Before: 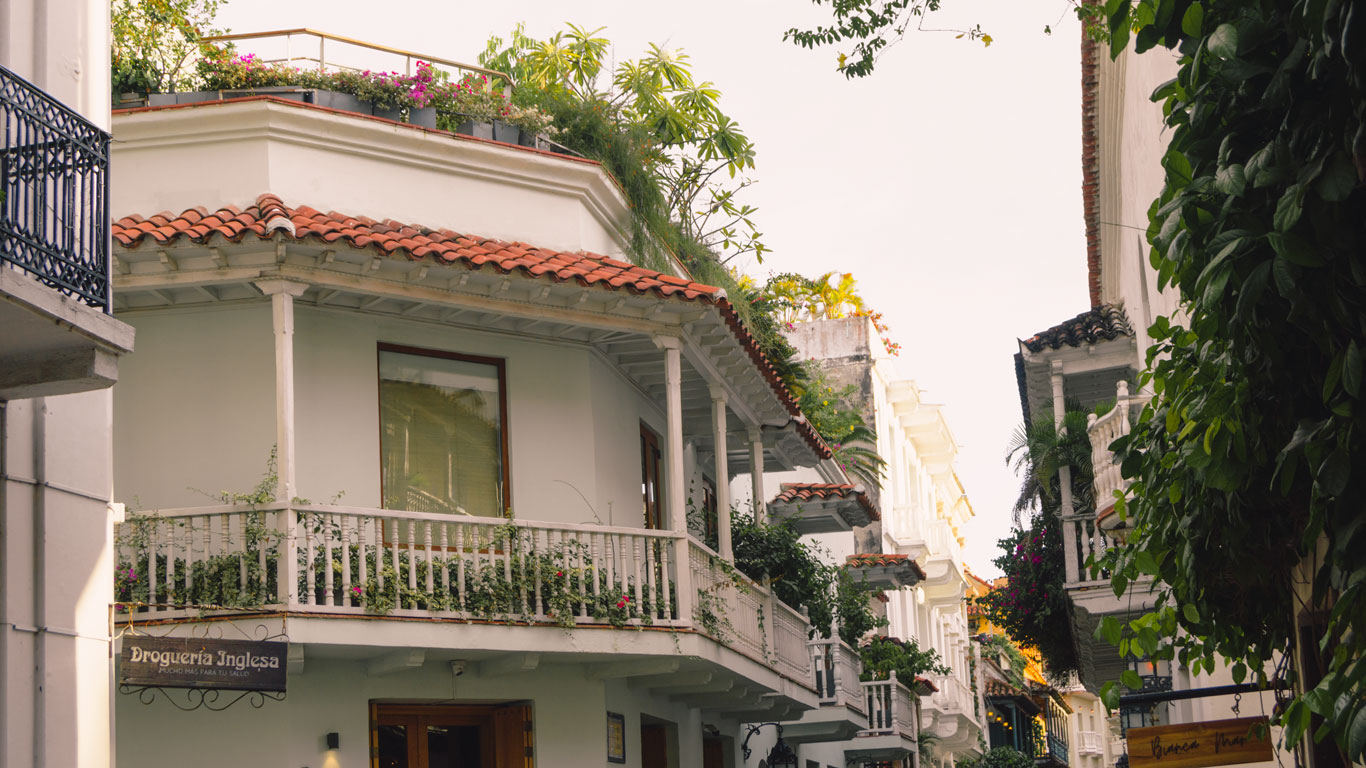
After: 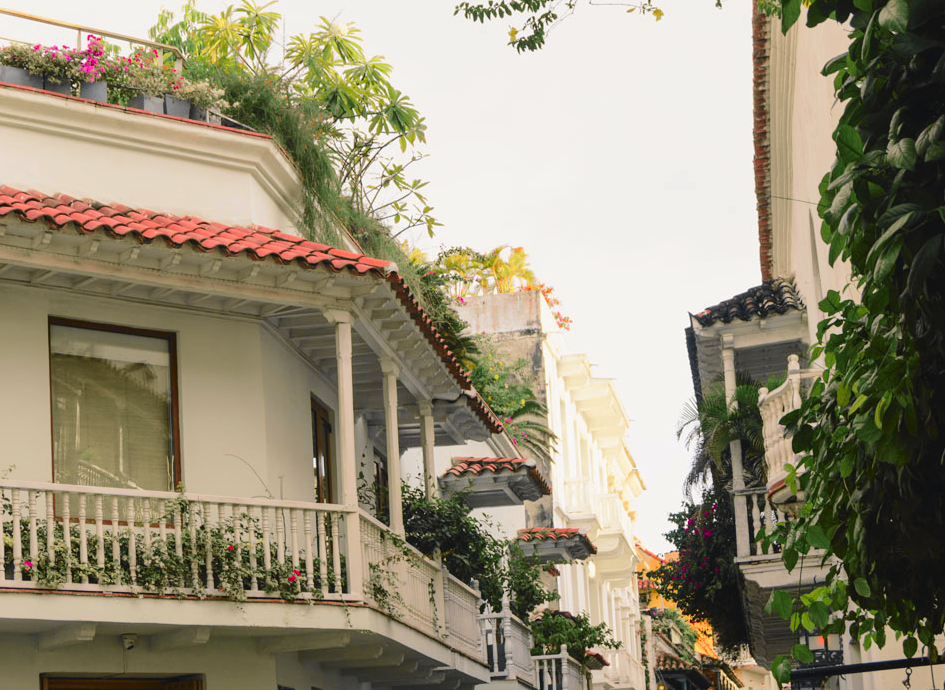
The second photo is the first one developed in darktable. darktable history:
crop and rotate: left 24.154%, top 3.392%, right 6.616%, bottom 6.706%
tone curve: curves: ch0 [(0, 0.023) (0.037, 0.04) (0.131, 0.128) (0.304, 0.331) (0.504, 0.584) (0.616, 0.687) (0.704, 0.764) (0.808, 0.823) (1, 1)]; ch1 [(0, 0) (0.301, 0.3) (0.477, 0.472) (0.493, 0.497) (0.508, 0.501) (0.544, 0.541) (0.563, 0.565) (0.626, 0.66) (0.721, 0.776) (1, 1)]; ch2 [(0, 0) (0.249, 0.216) (0.349, 0.343) (0.424, 0.442) (0.476, 0.483) (0.502, 0.5) (0.517, 0.519) (0.532, 0.553) (0.569, 0.587) (0.634, 0.628) (0.706, 0.729) (0.828, 0.742) (1, 0.9)], color space Lab, independent channels
